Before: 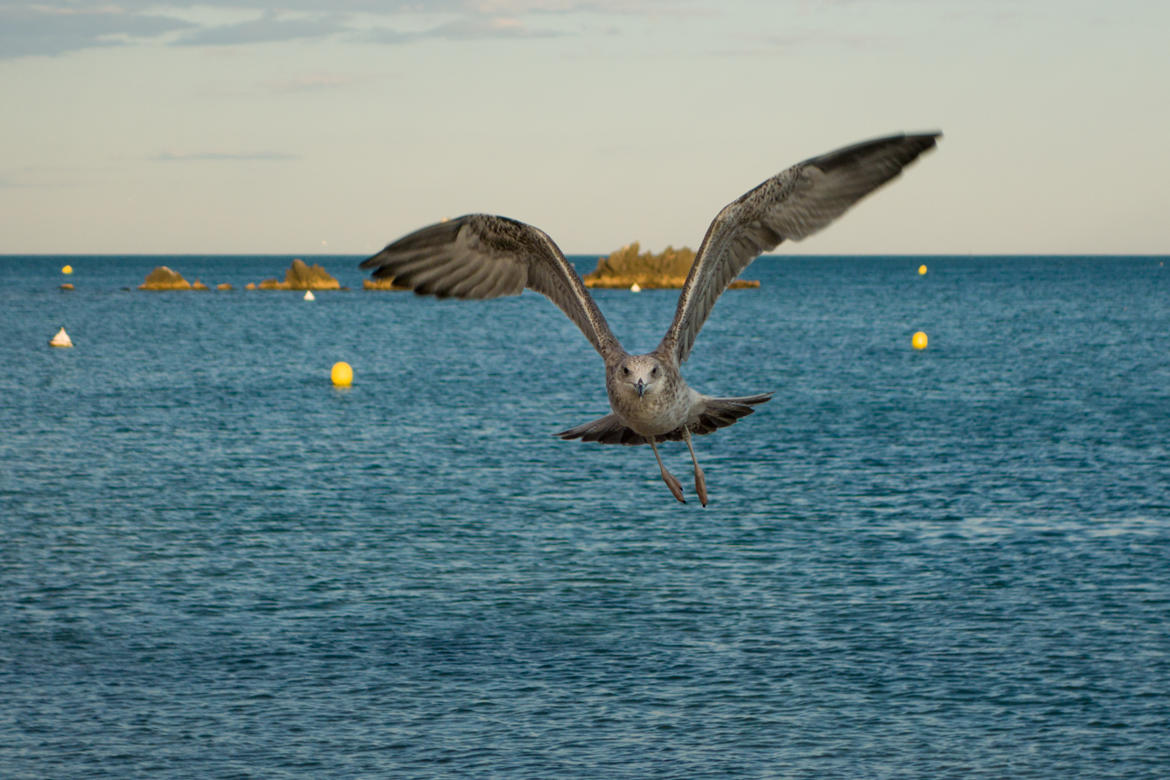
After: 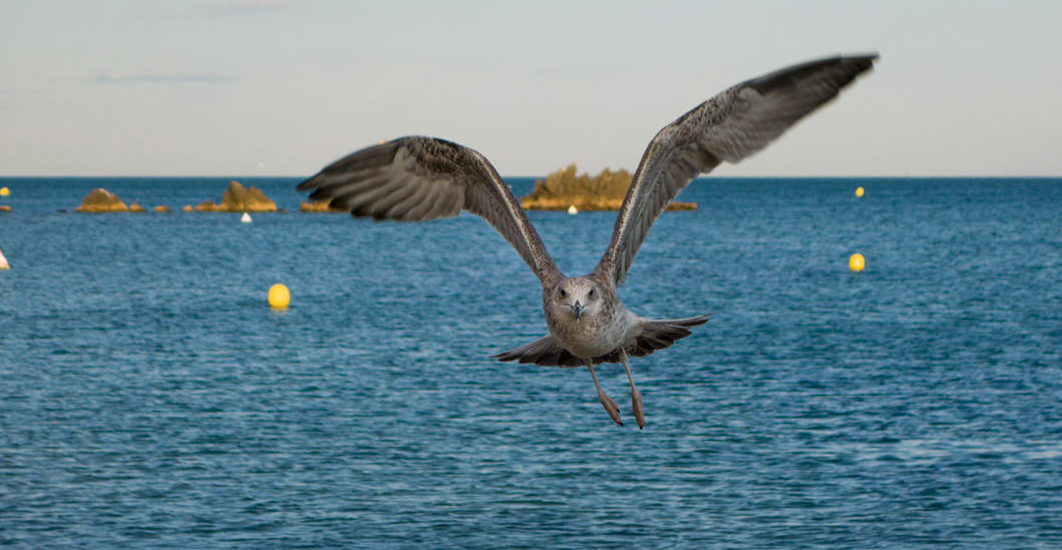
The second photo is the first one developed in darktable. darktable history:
crop: left 5.431%, top 10.033%, right 3.765%, bottom 19.385%
color calibration: illuminant as shot in camera, x 0.358, y 0.373, temperature 4628.91 K
